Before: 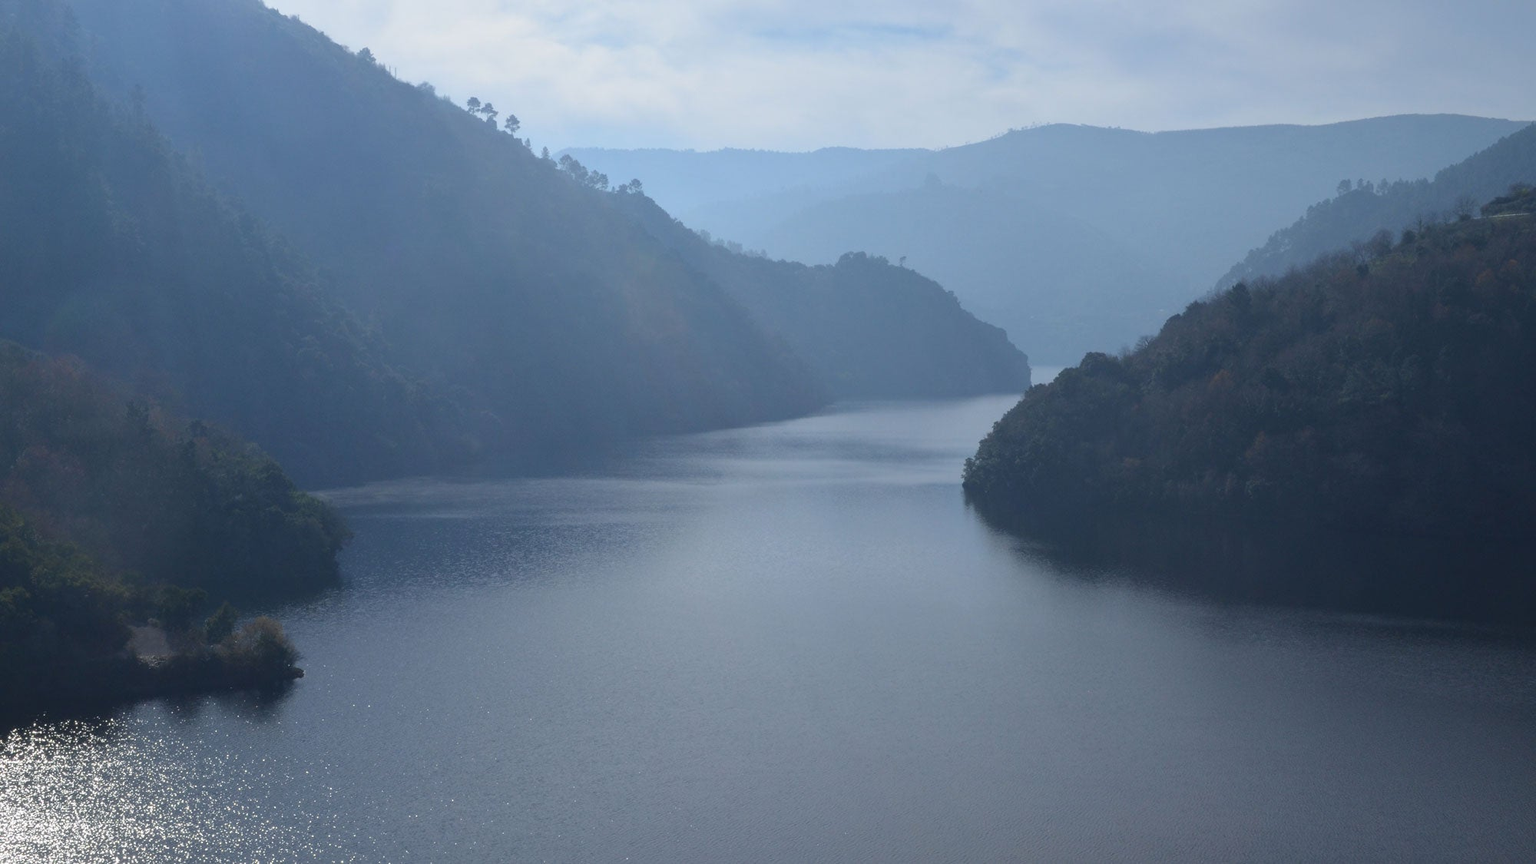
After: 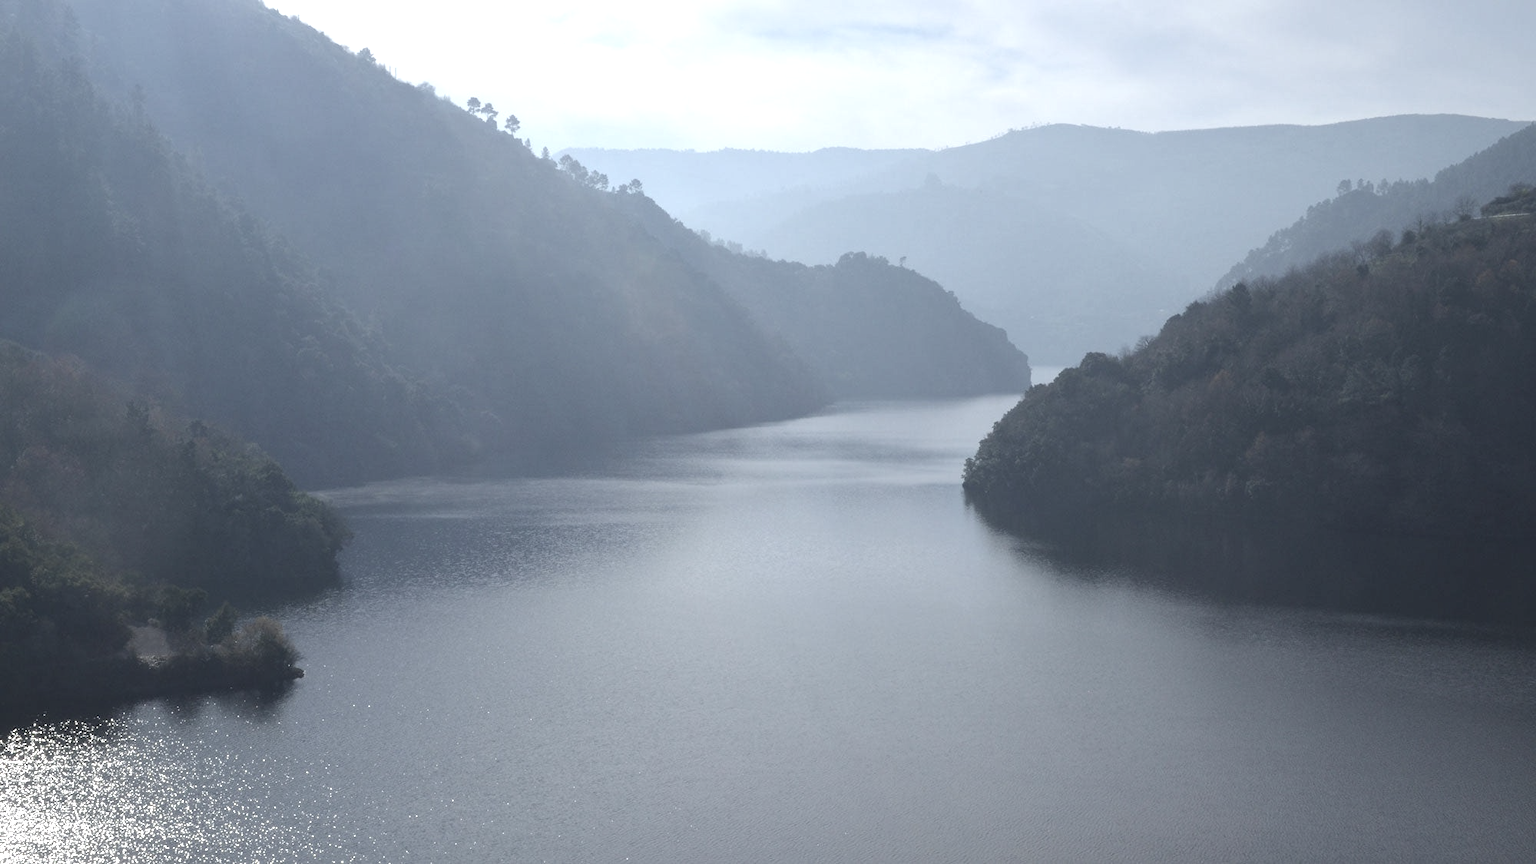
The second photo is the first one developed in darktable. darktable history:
base curve: preserve colors none
exposure: black level correction 0, exposure 0.704 EV, compensate exposure bias true, compensate highlight preservation false
color correction: highlights b* 0.019, saturation 0.519
